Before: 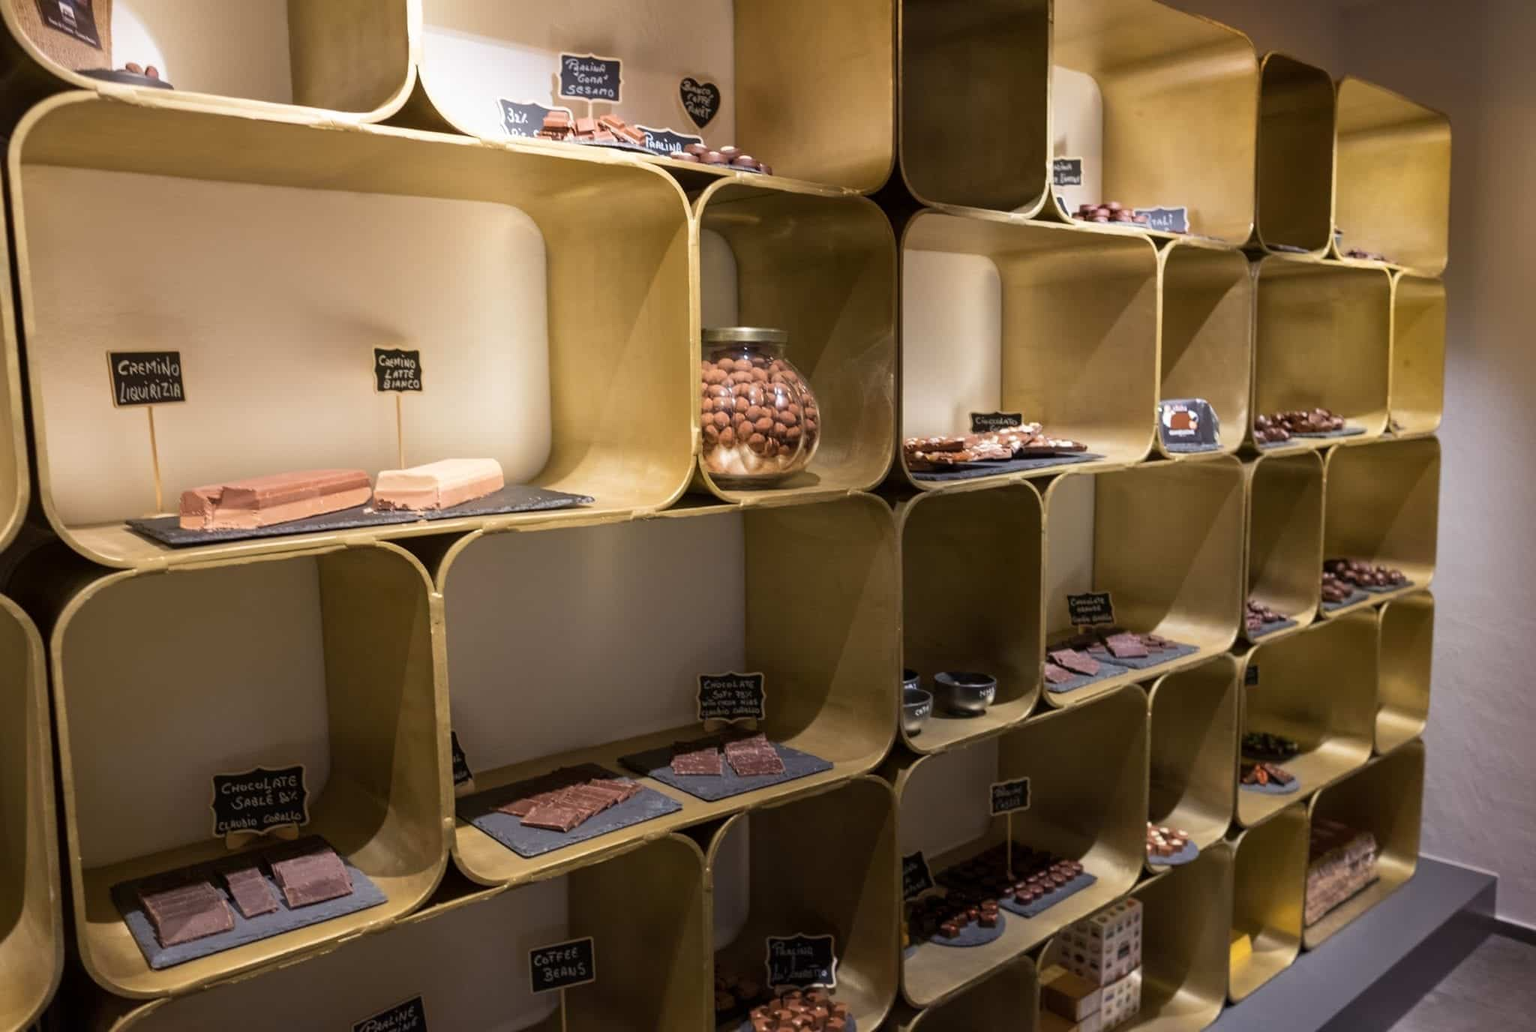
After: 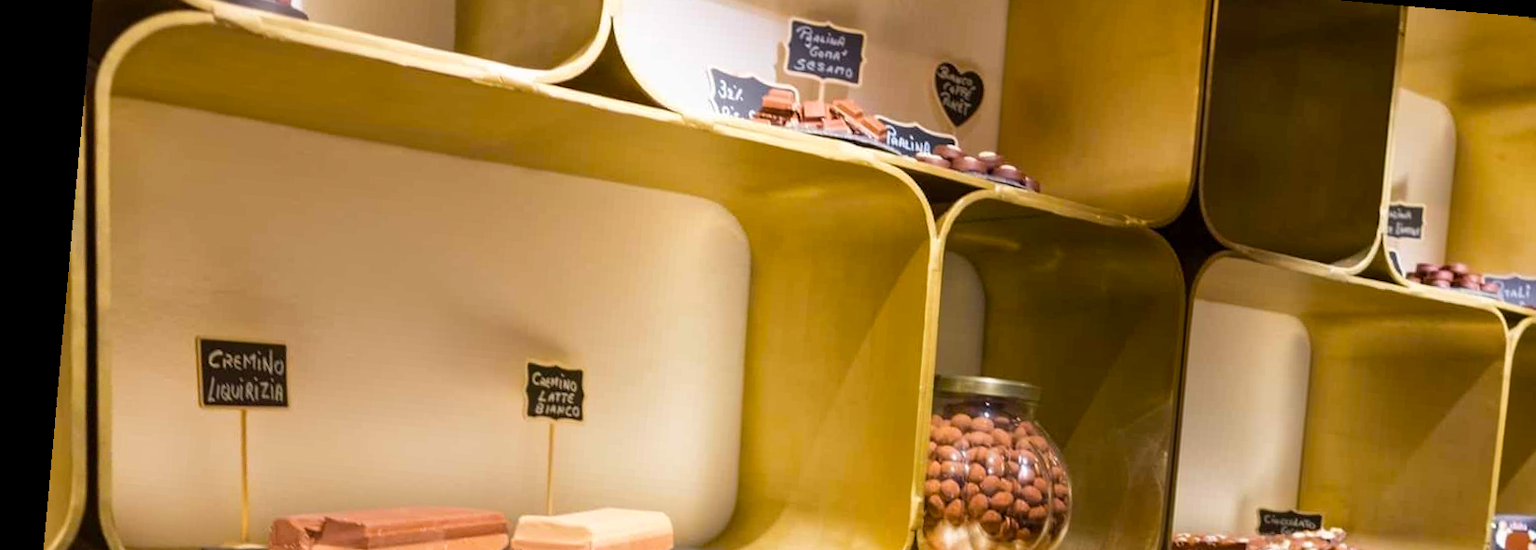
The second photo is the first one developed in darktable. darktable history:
crop: left 0.579%, top 7.627%, right 23.167%, bottom 54.275%
color balance rgb: perceptual saturation grading › global saturation 30%, global vibrance 20%
rotate and perspective: rotation 5.12°, automatic cropping off
